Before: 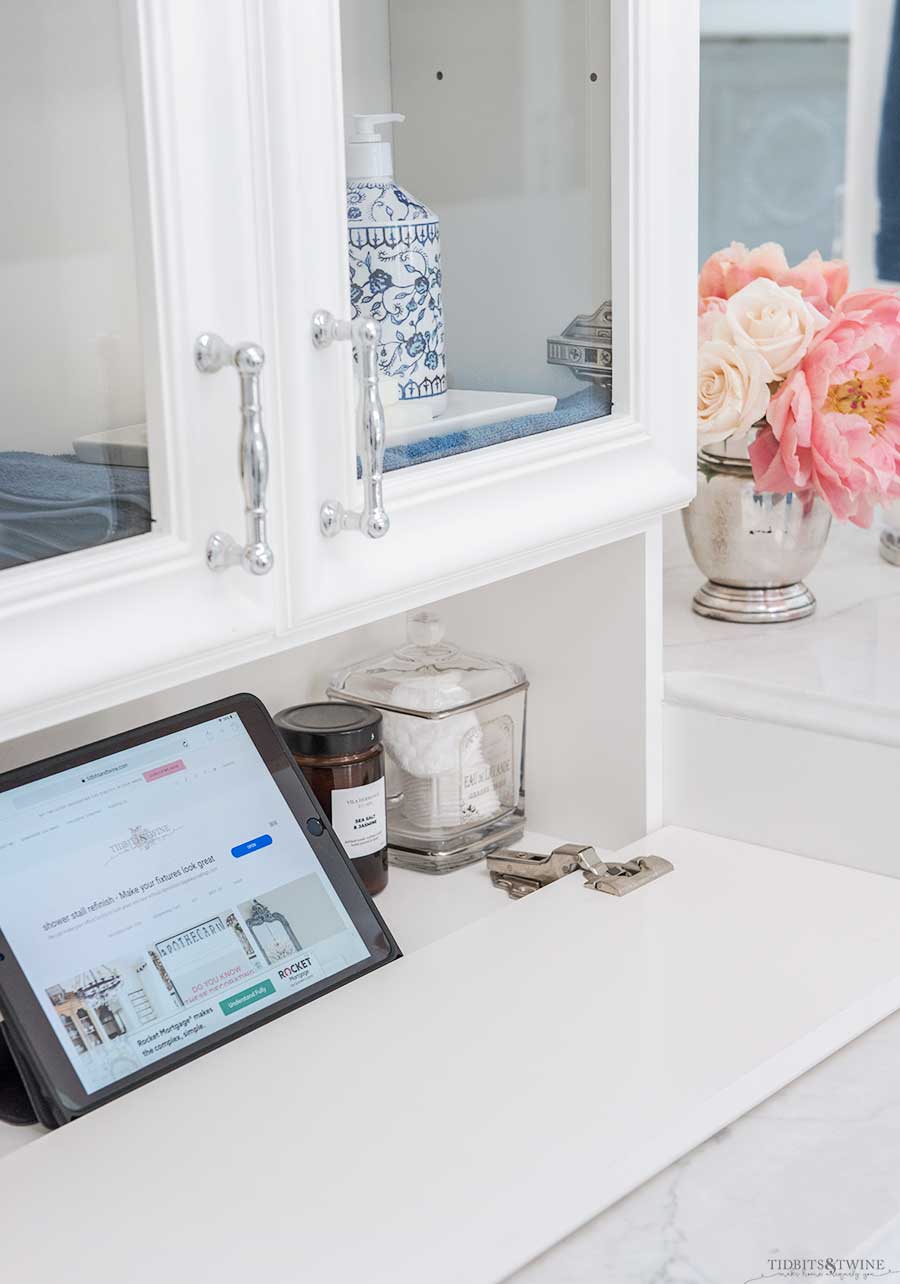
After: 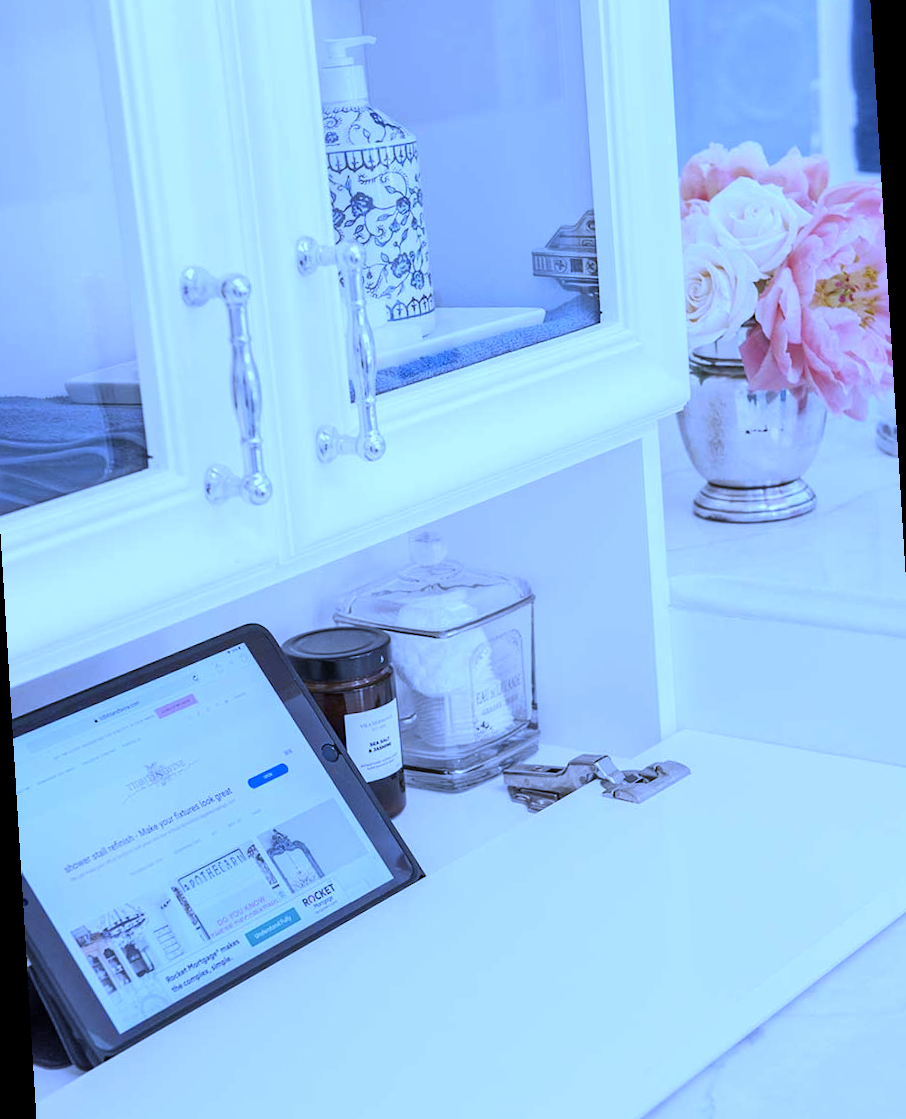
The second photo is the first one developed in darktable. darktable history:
rotate and perspective: rotation -3.52°, crop left 0.036, crop right 0.964, crop top 0.081, crop bottom 0.919
white balance: red 0.766, blue 1.537
